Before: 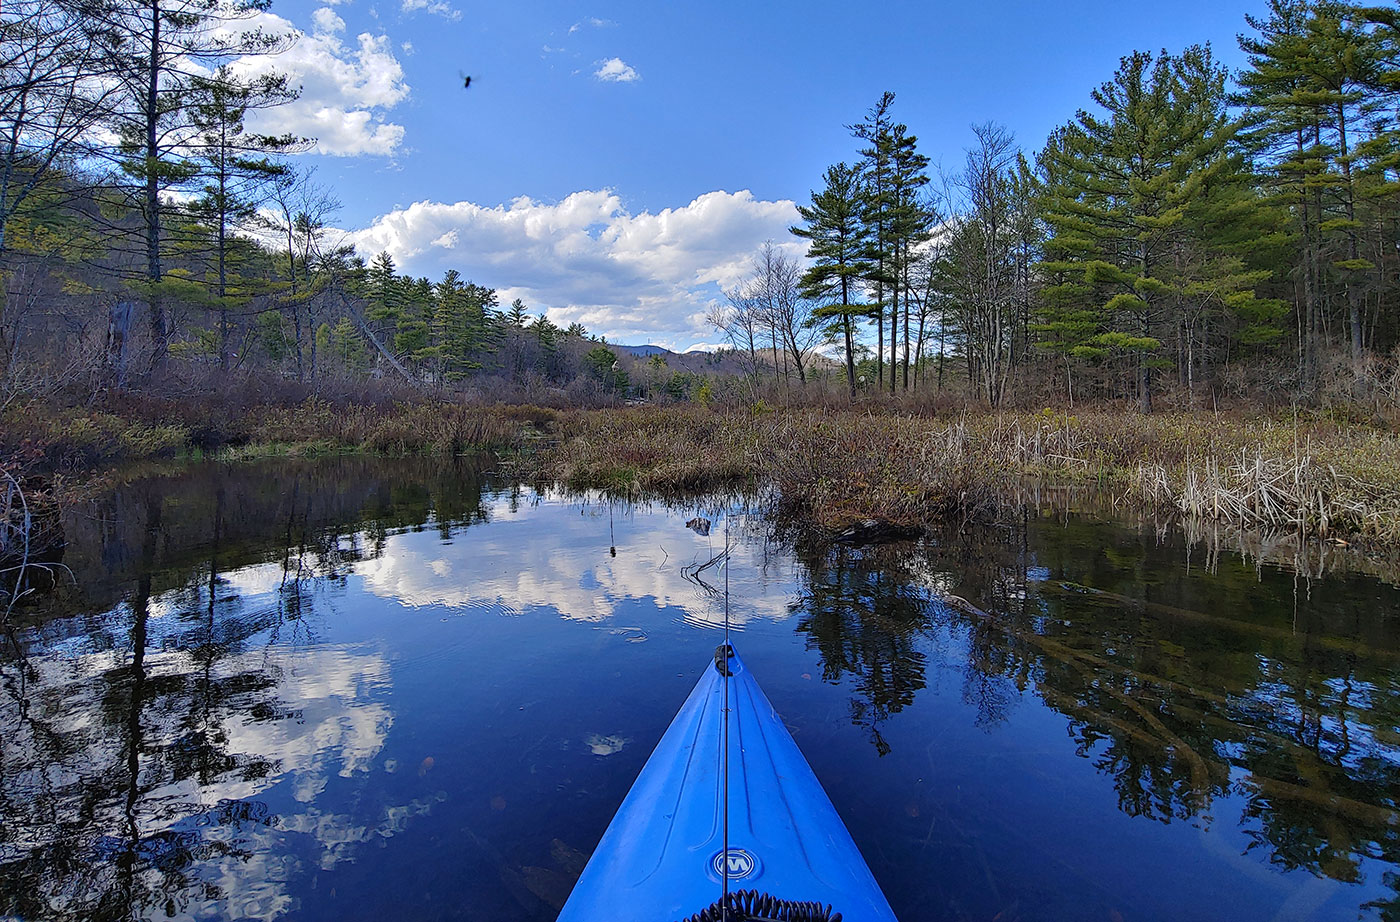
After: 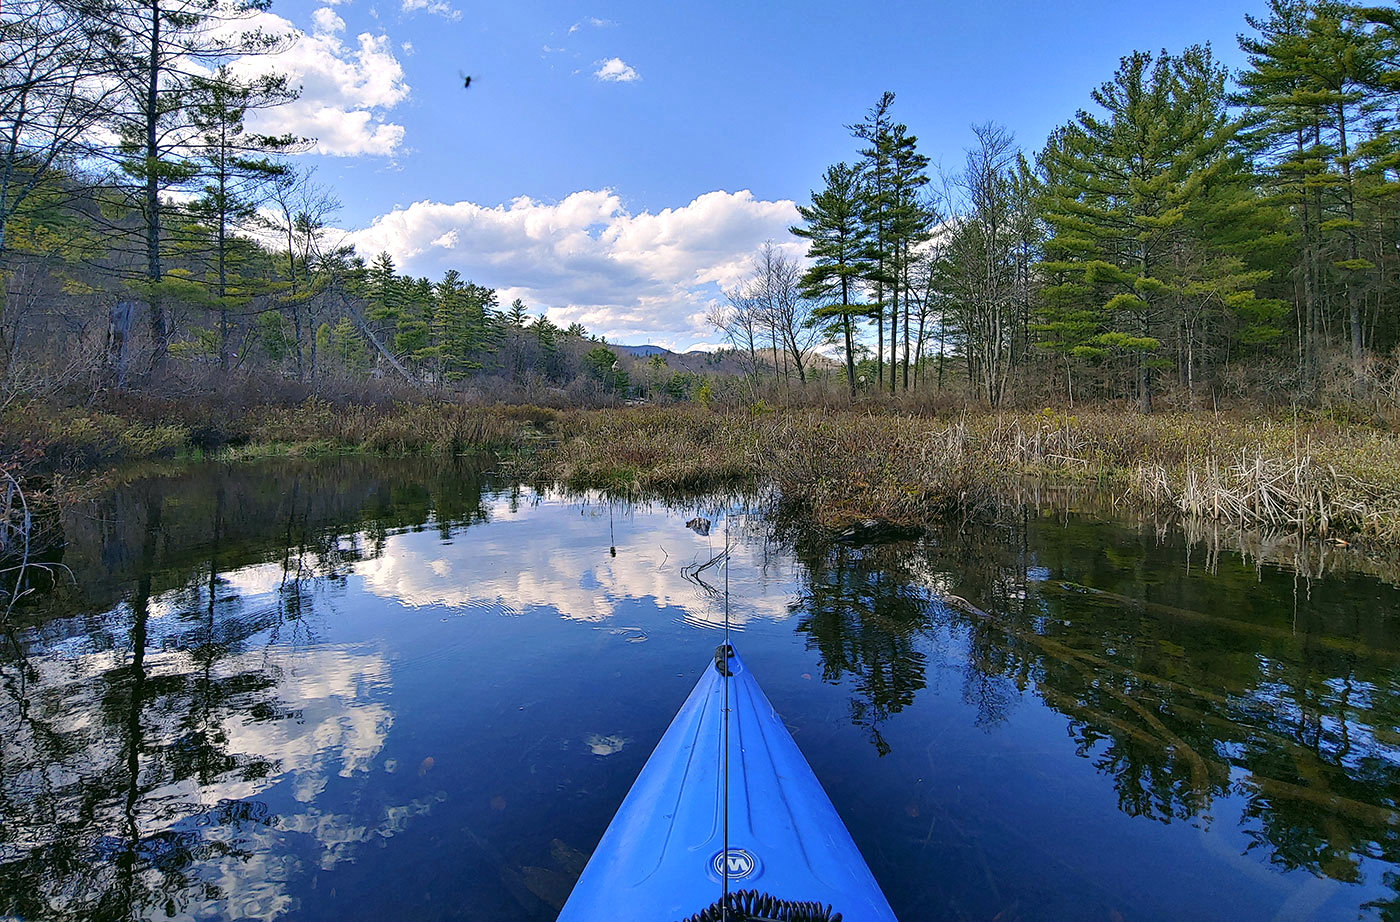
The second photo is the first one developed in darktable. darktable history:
color correction: highlights a* 4.01, highlights b* 4.97, shadows a* -7.16, shadows b* 5.07
exposure: black level correction 0, exposure 0.3 EV, compensate exposure bias true, compensate highlight preservation false
